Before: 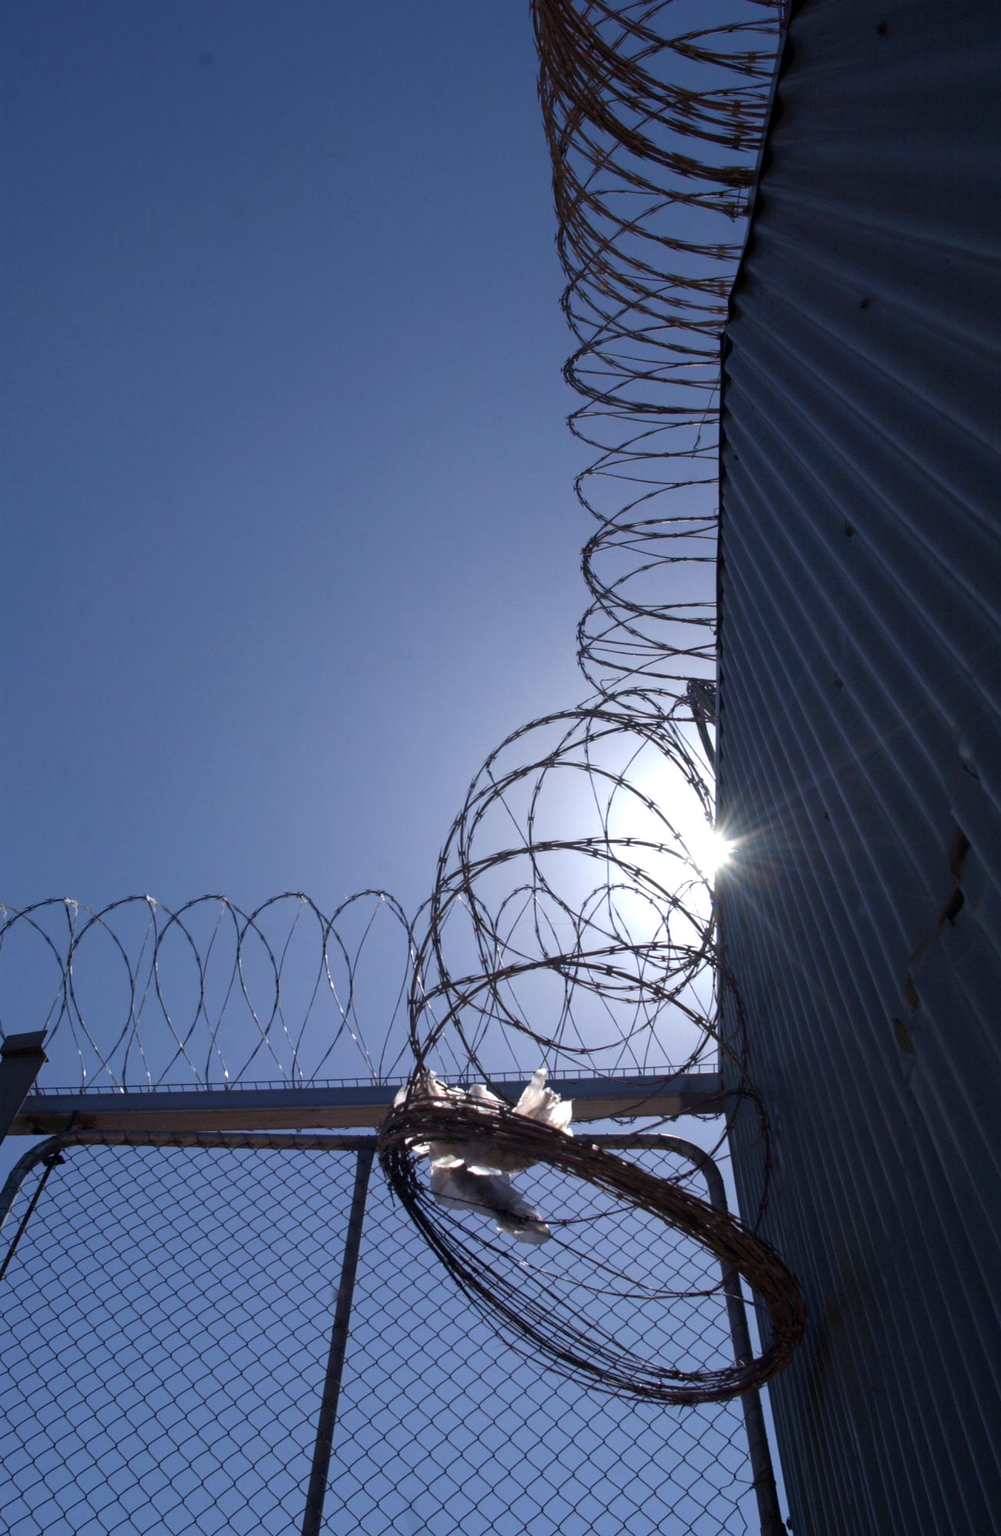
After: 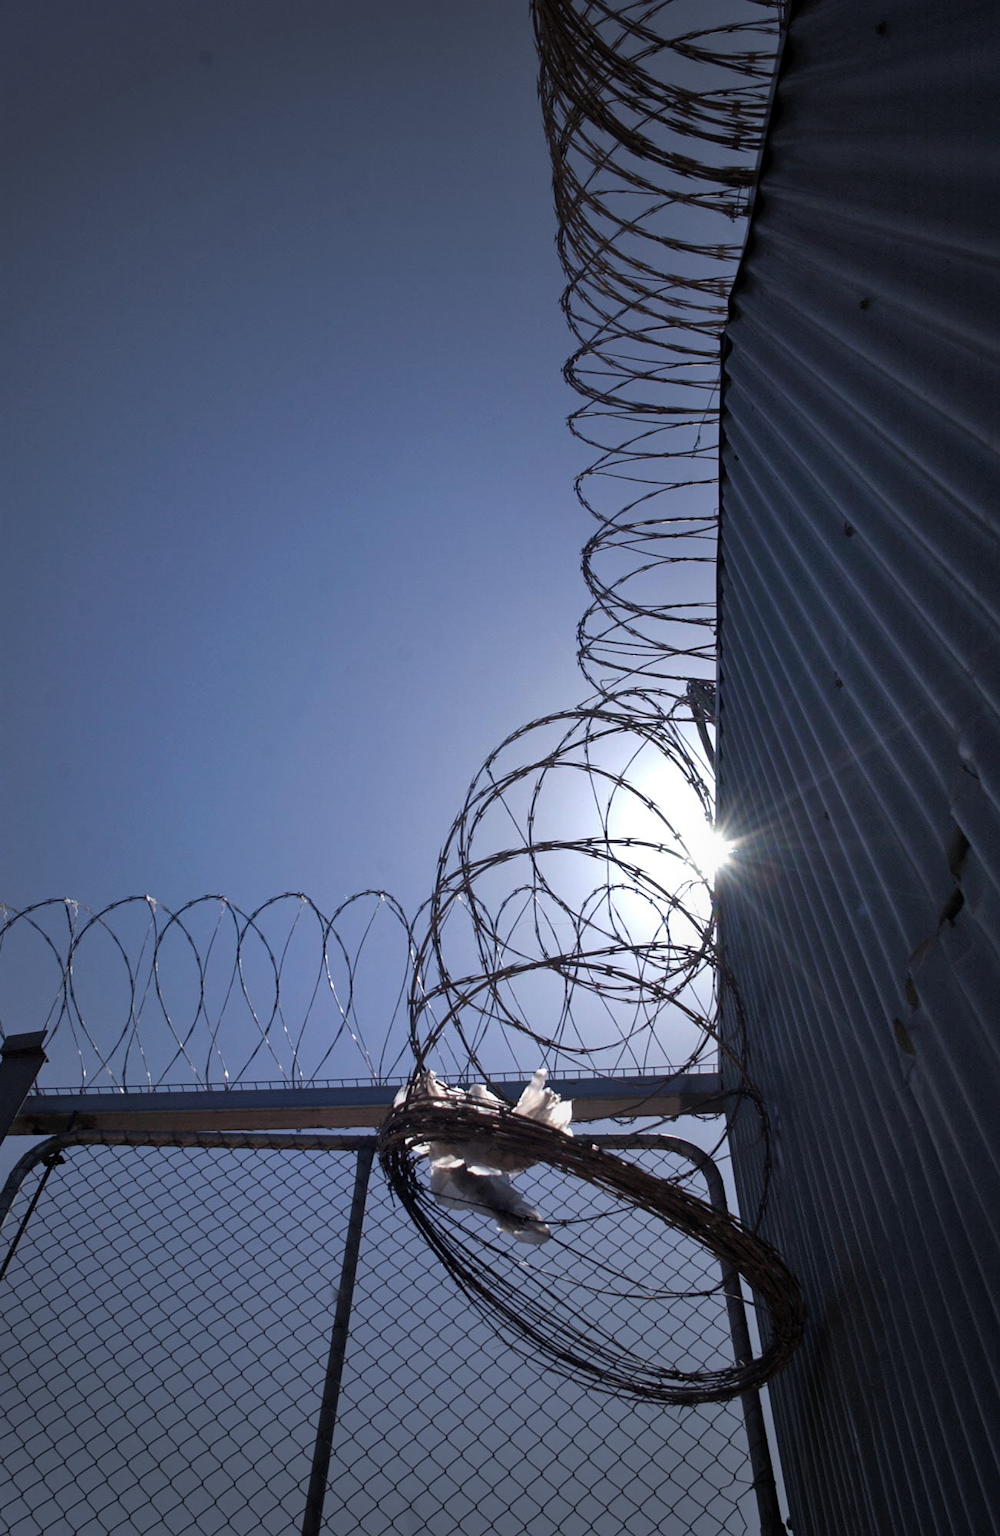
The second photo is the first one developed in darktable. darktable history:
vignetting: fall-off start 33.76%, fall-off radius 64.94%, brightness -0.575, center (-0.12, -0.002), width/height ratio 0.959
sharpen: amount 0.2
shadows and highlights: low approximation 0.01, soften with gaussian
